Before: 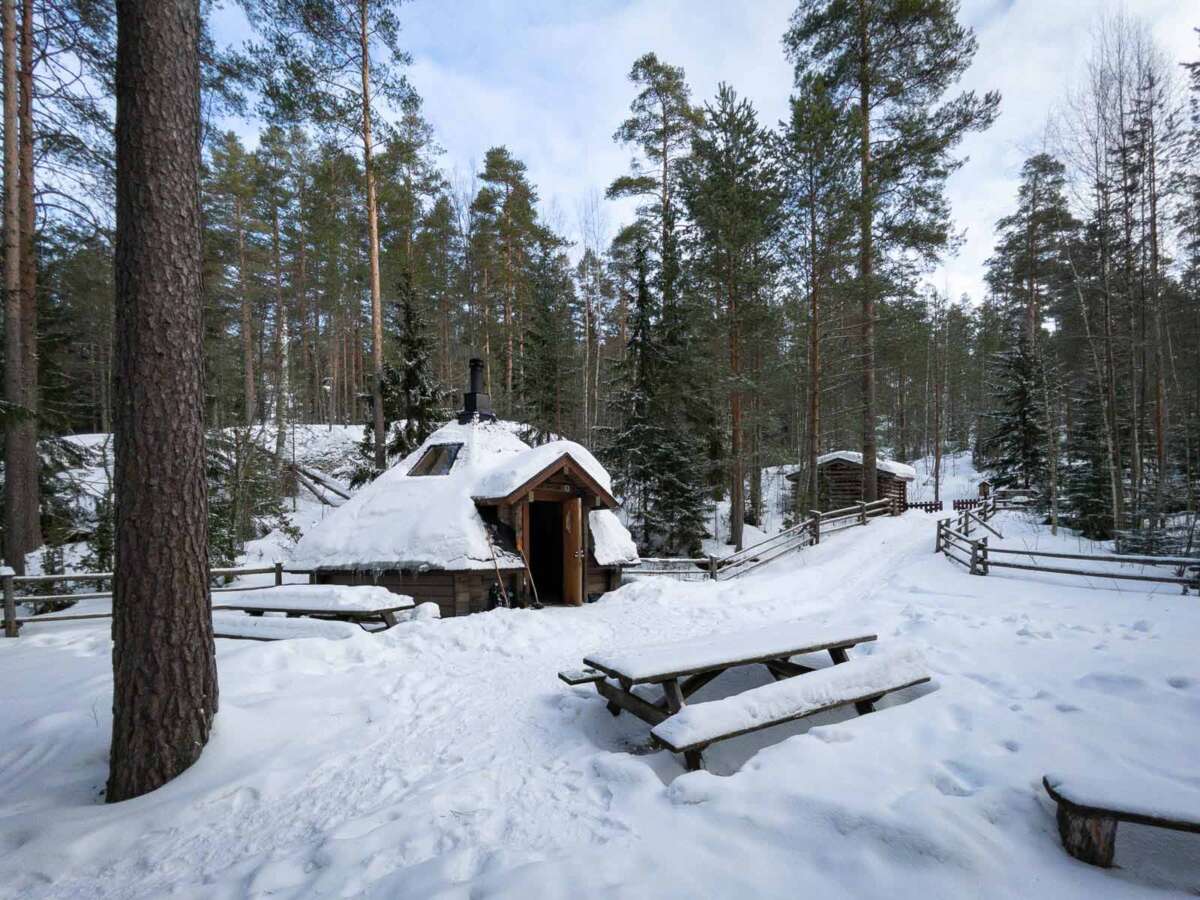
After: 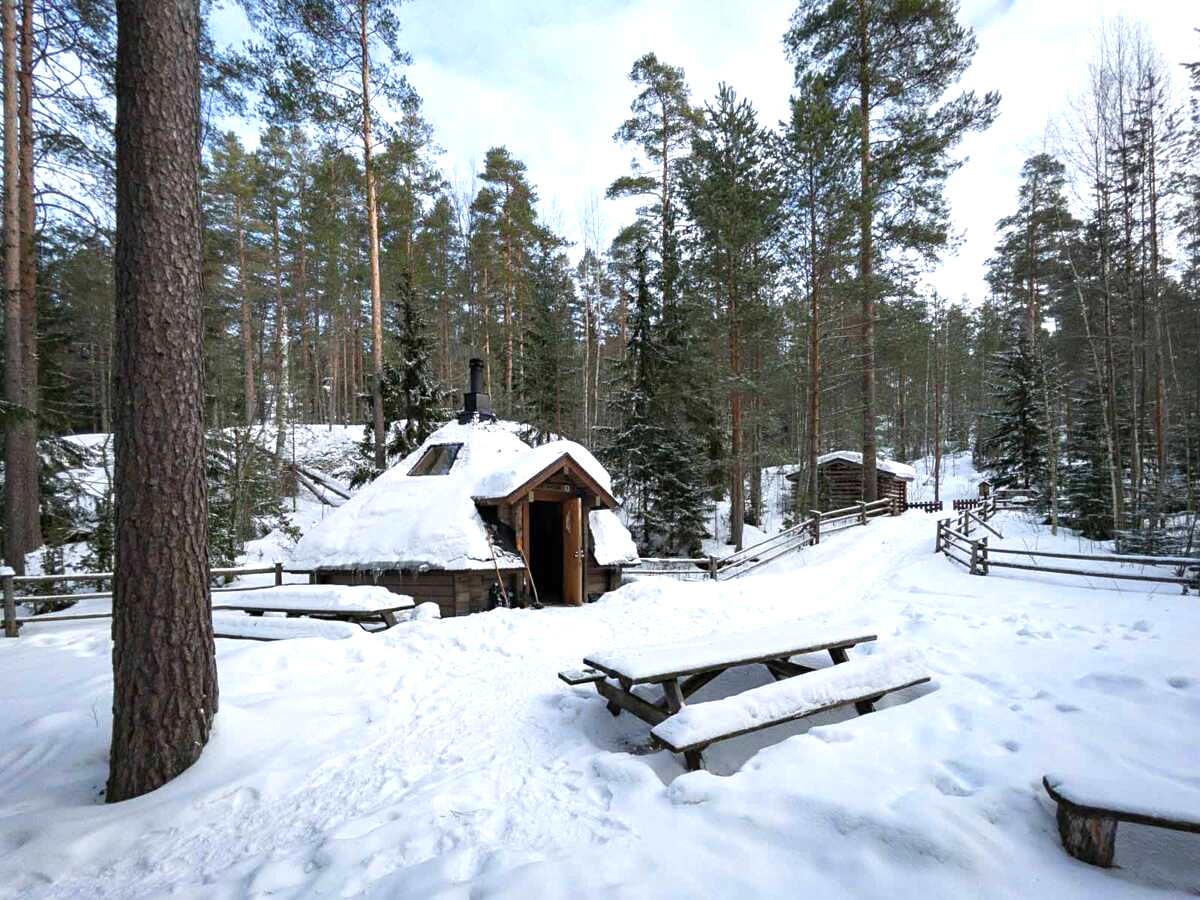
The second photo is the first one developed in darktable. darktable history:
sharpen: amount 0.2
exposure: exposure 0.496 EV, compensate highlight preservation false
